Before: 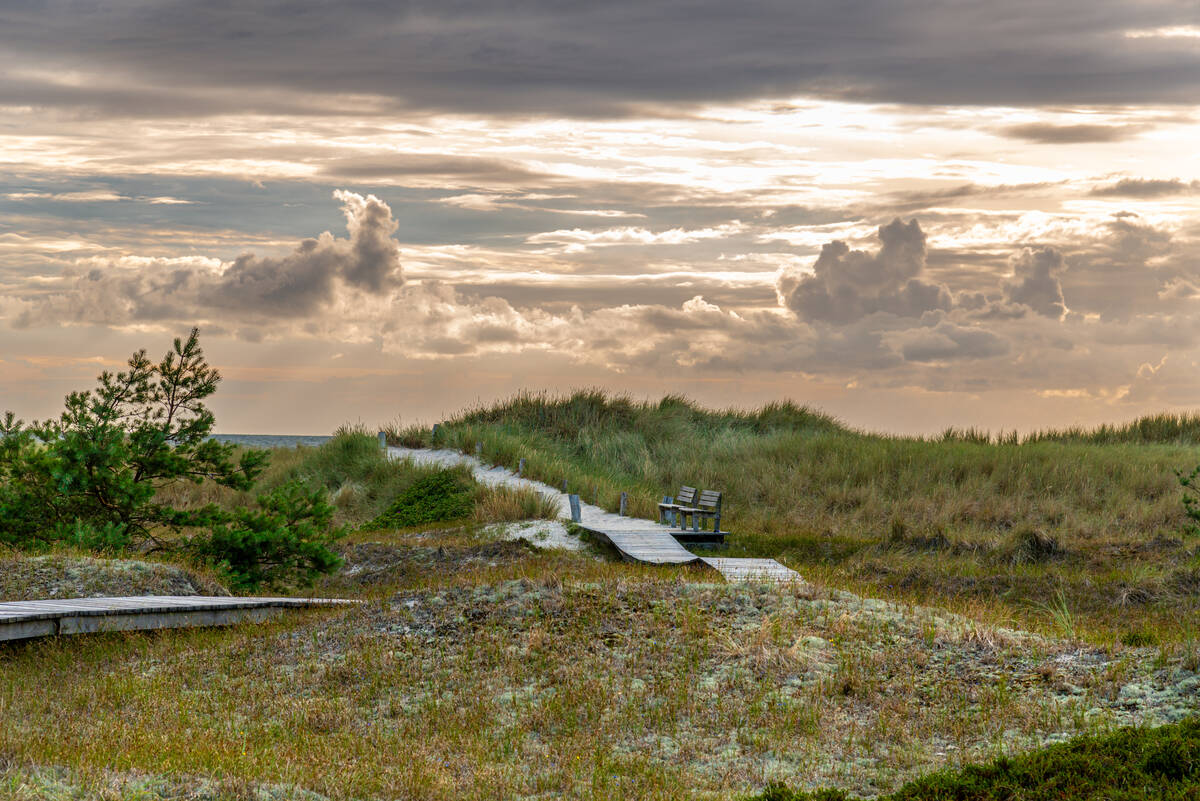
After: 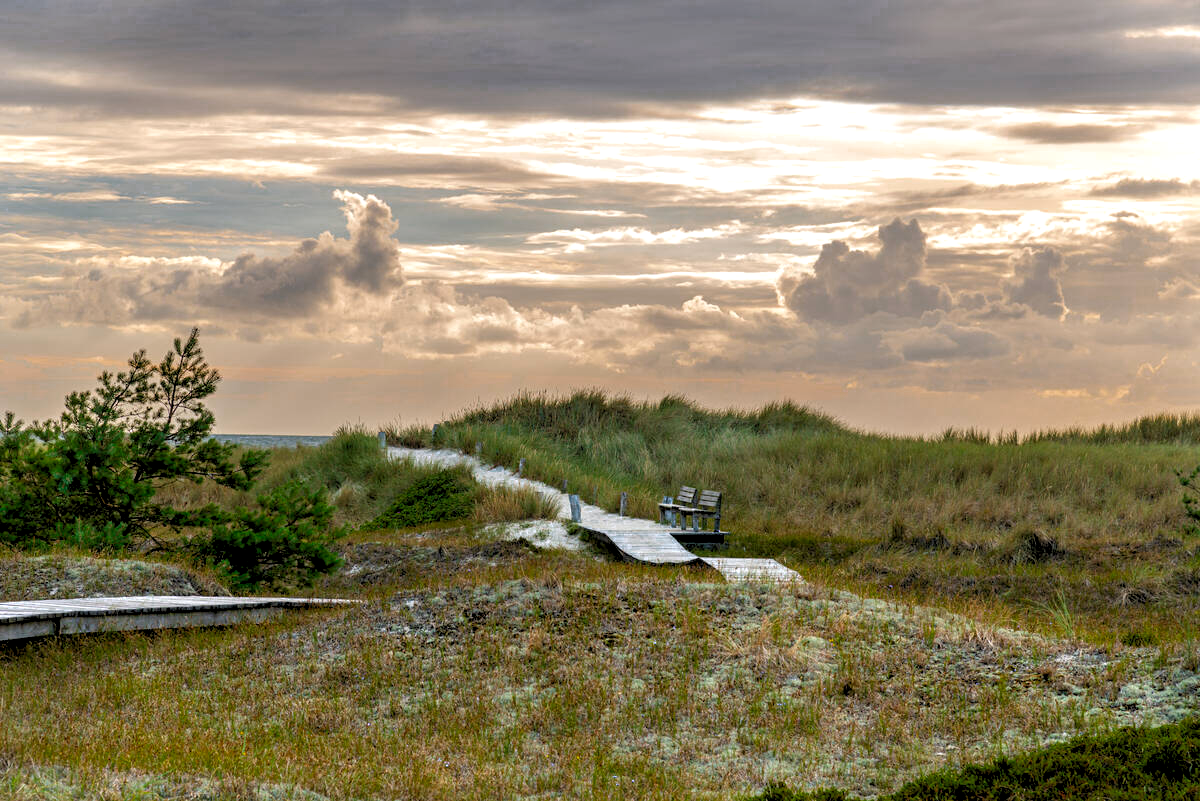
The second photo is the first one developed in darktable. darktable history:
exposure: black level correction 0.001, compensate highlight preservation false
rgb levels: levels [[0.01, 0.419, 0.839], [0, 0.5, 1], [0, 0.5, 1]]
color zones: curves: ch0 [(0.203, 0.433) (0.607, 0.517) (0.697, 0.696) (0.705, 0.897)]
